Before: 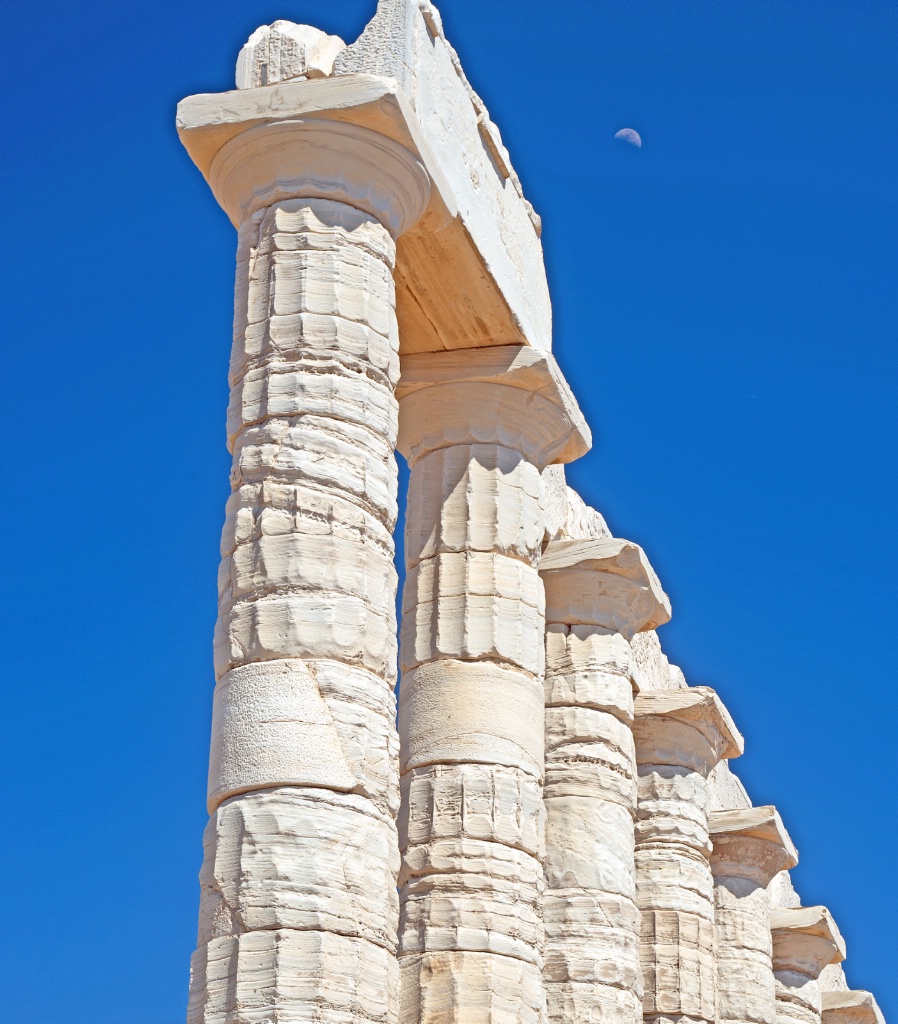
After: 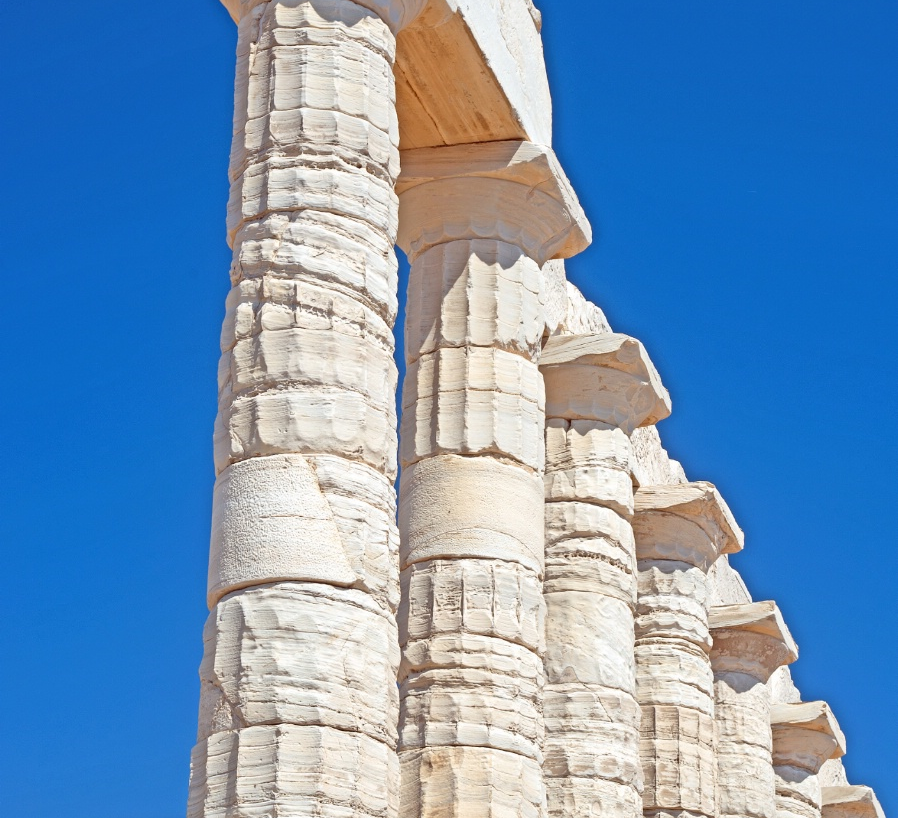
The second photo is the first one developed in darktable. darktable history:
crop and rotate: top 20.079%
